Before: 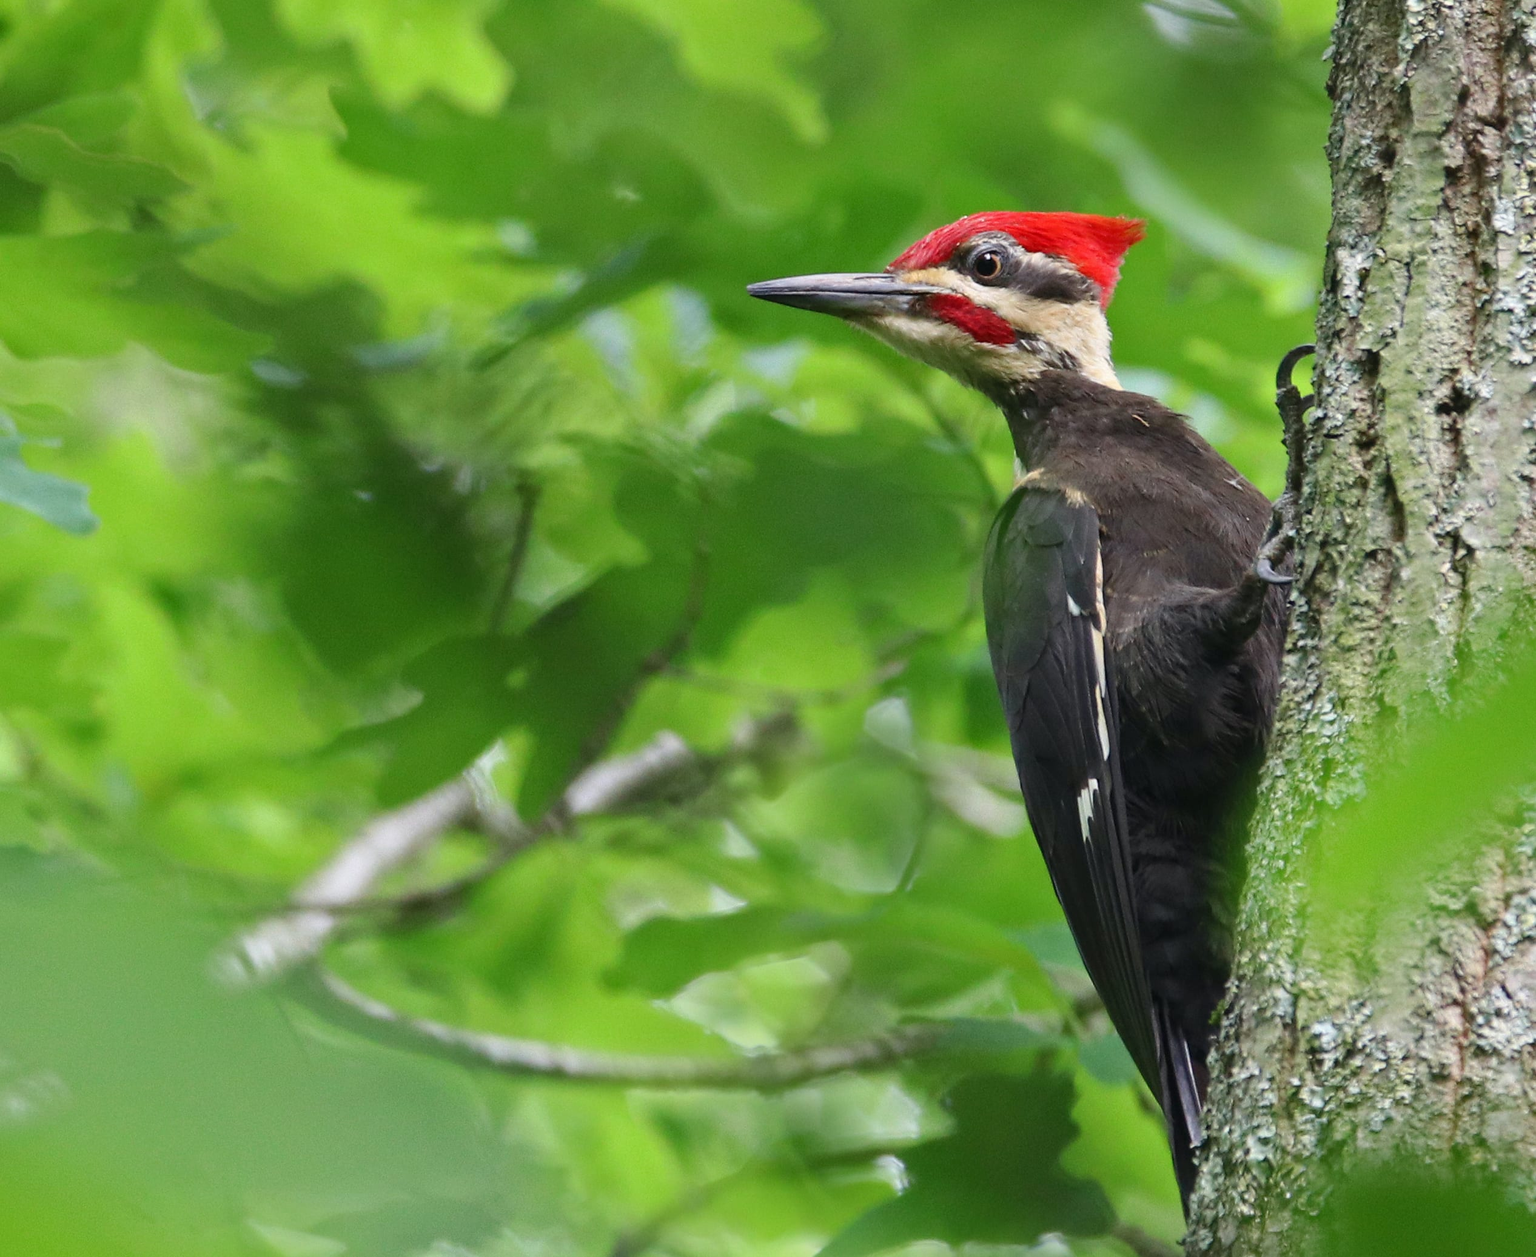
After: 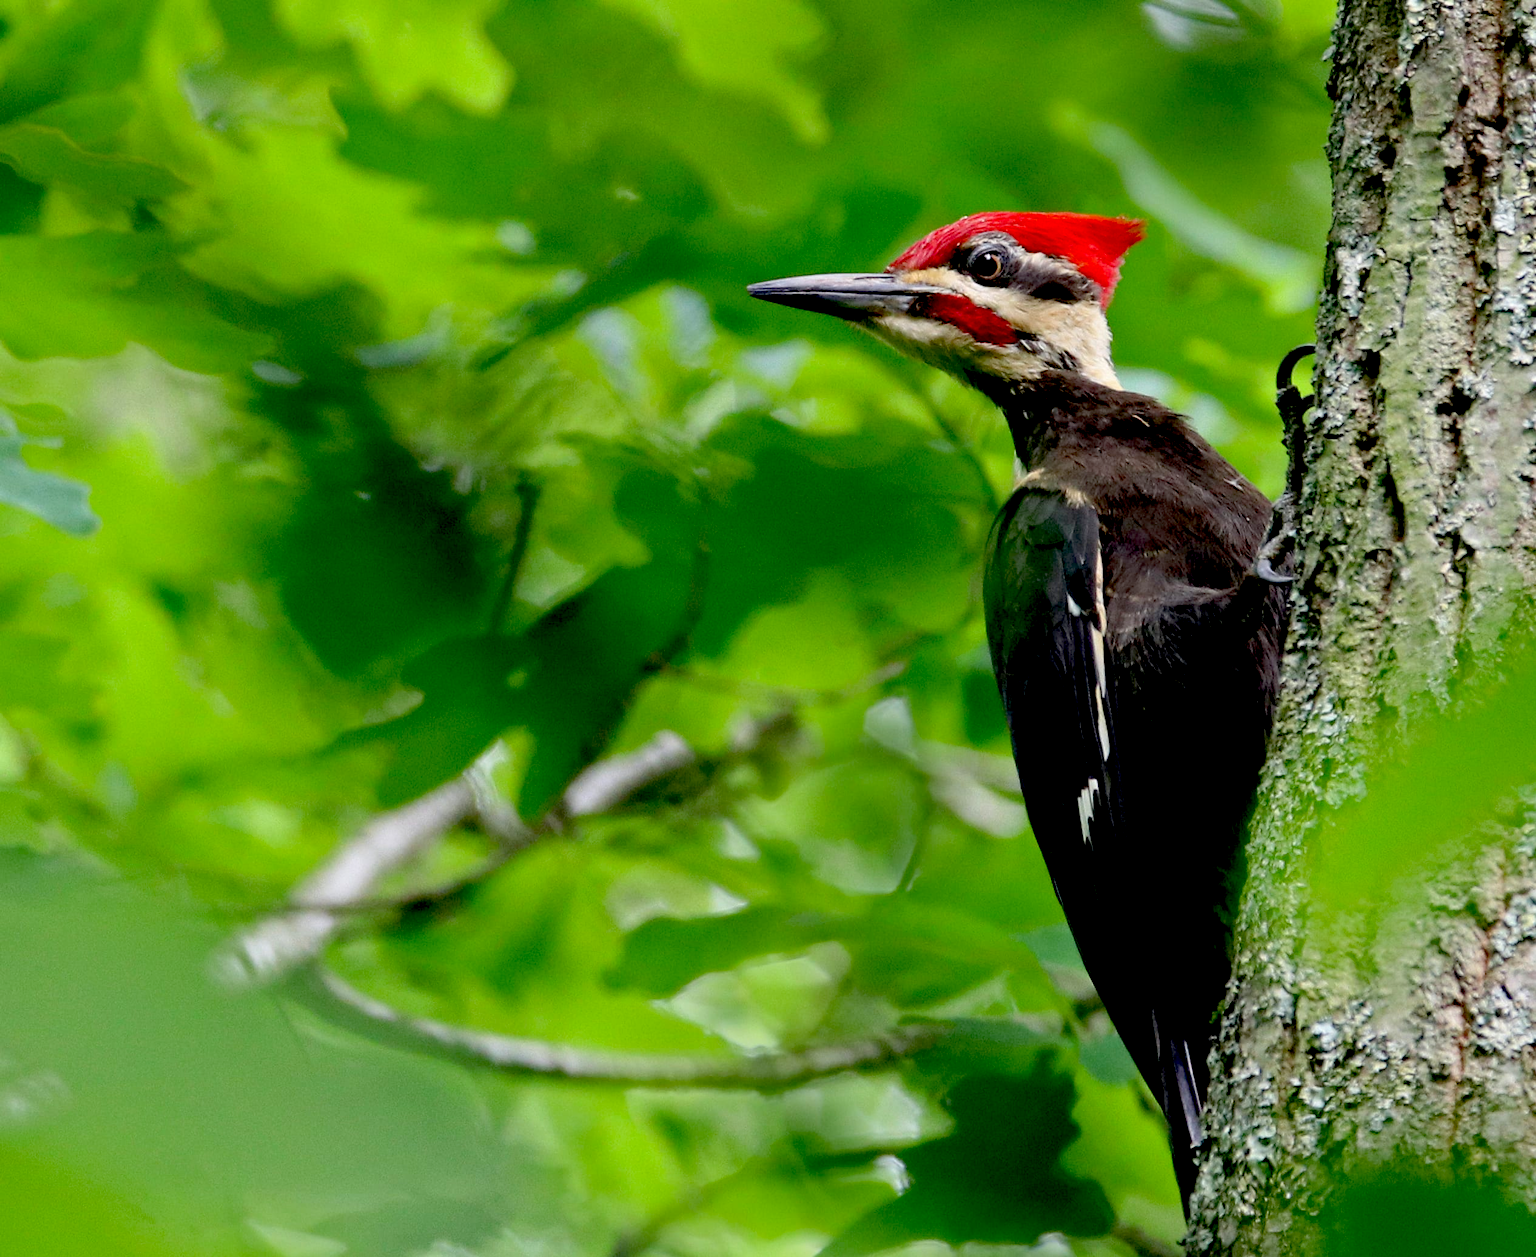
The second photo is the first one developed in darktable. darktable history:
exposure: black level correction 0.047, exposure 0.013 EV, compensate exposure bias true, compensate highlight preservation false
